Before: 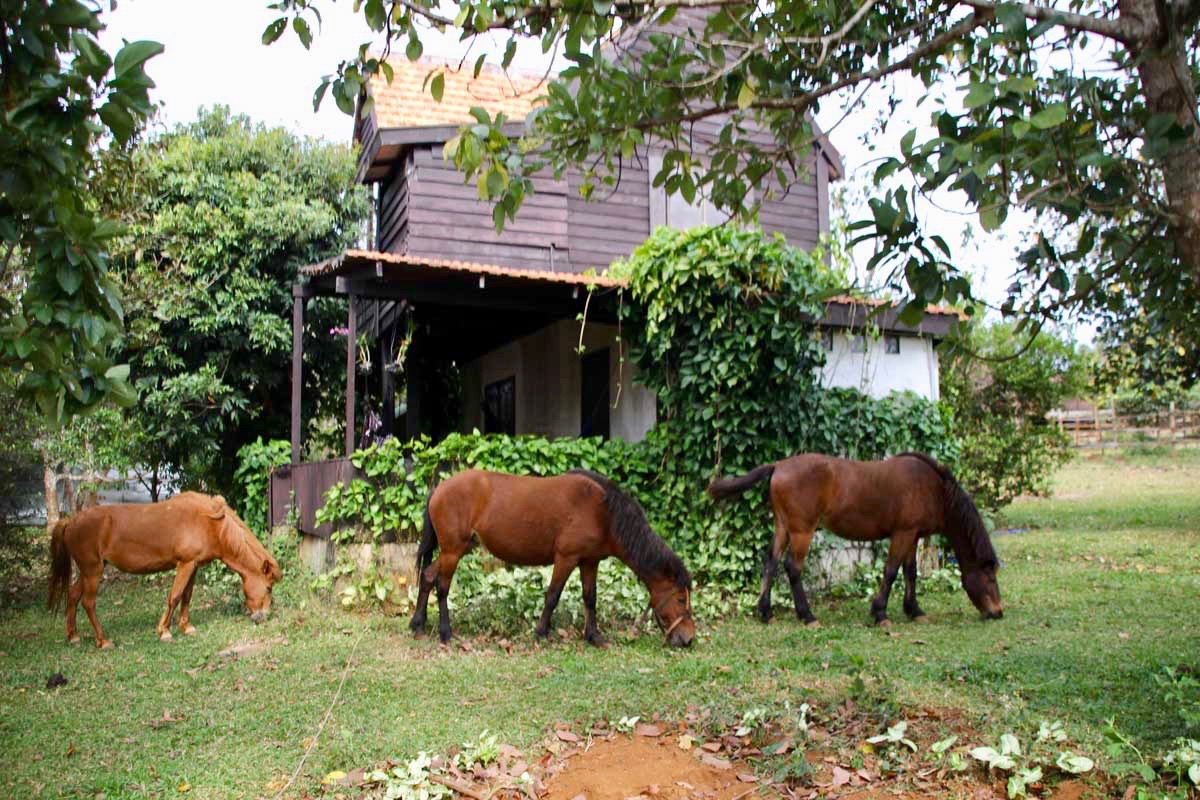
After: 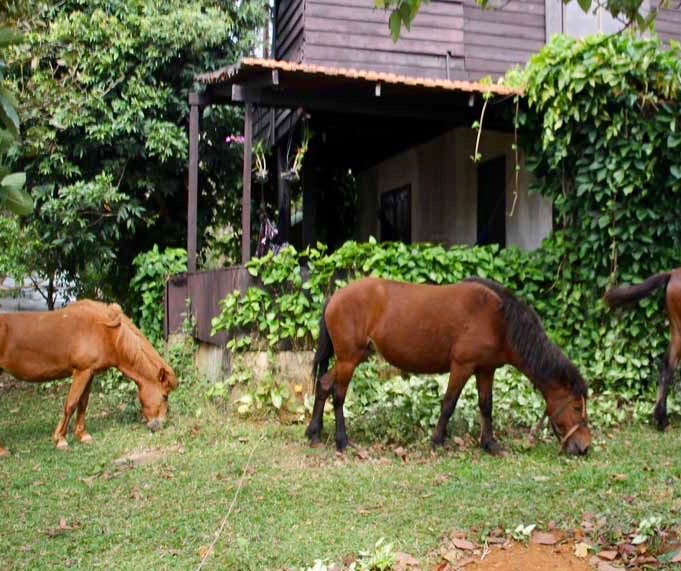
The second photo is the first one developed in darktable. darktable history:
crop: left 8.692%, top 24.029%, right 34.529%, bottom 4.569%
